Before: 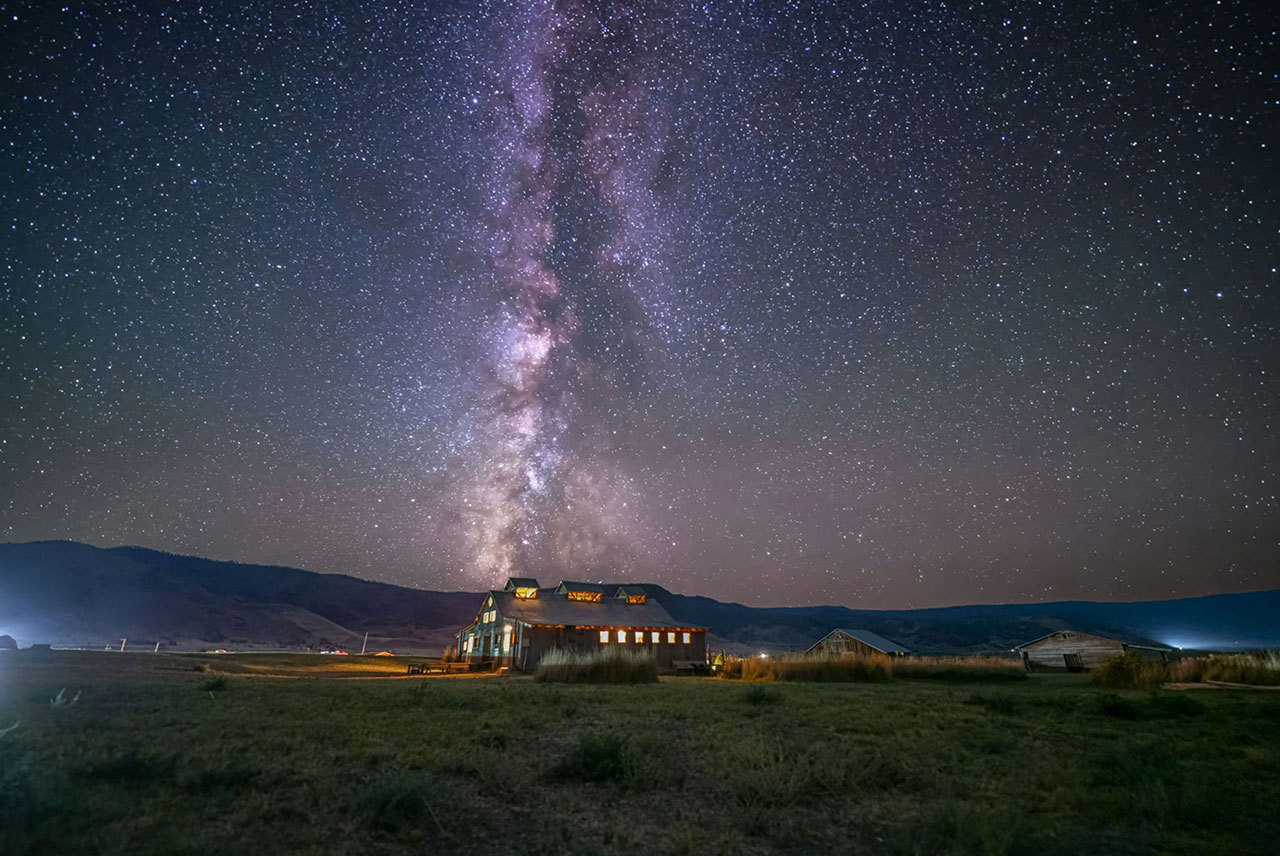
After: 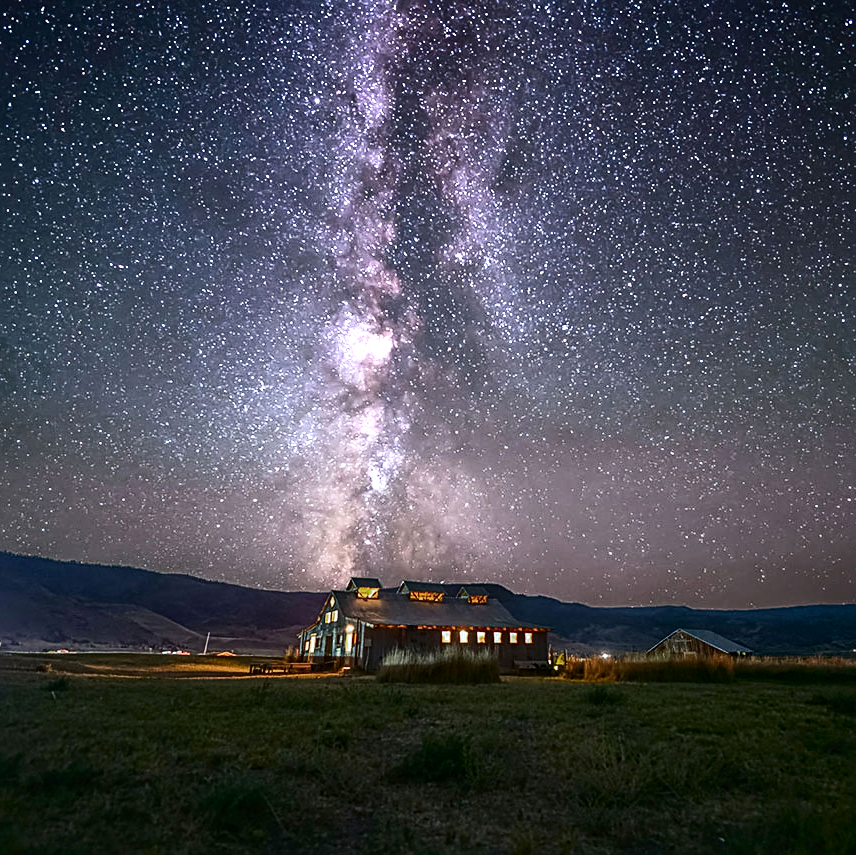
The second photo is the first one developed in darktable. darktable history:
sharpen: on, module defaults
color zones: curves: ch0 [(0.203, 0.433) (0.607, 0.517) (0.697, 0.696) (0.705, 0.897)]
crop and rotate: left 12.364%, right 20.686%
tone curve: curves: ch0 [(0, 0) (0.003, 0.008) (0.011, 0.011) (0.025, 0.018) (0.044, 0.028) (0.069, 0.039) (0.1, 0.056) (0.136, 0.081) (0.177, 0.118) (0.224, 0.164) (0.277, 0.223) (0.335, 0.3) (0.399, 0.399) (0.468, 0.51) (0.543, 0.618) (0.623, 0.71) (0.709, 0.79) (0.801, 0.865) (0.898, 0.93) (1, 1)], color space Lab, independent channels, preserve colors none
